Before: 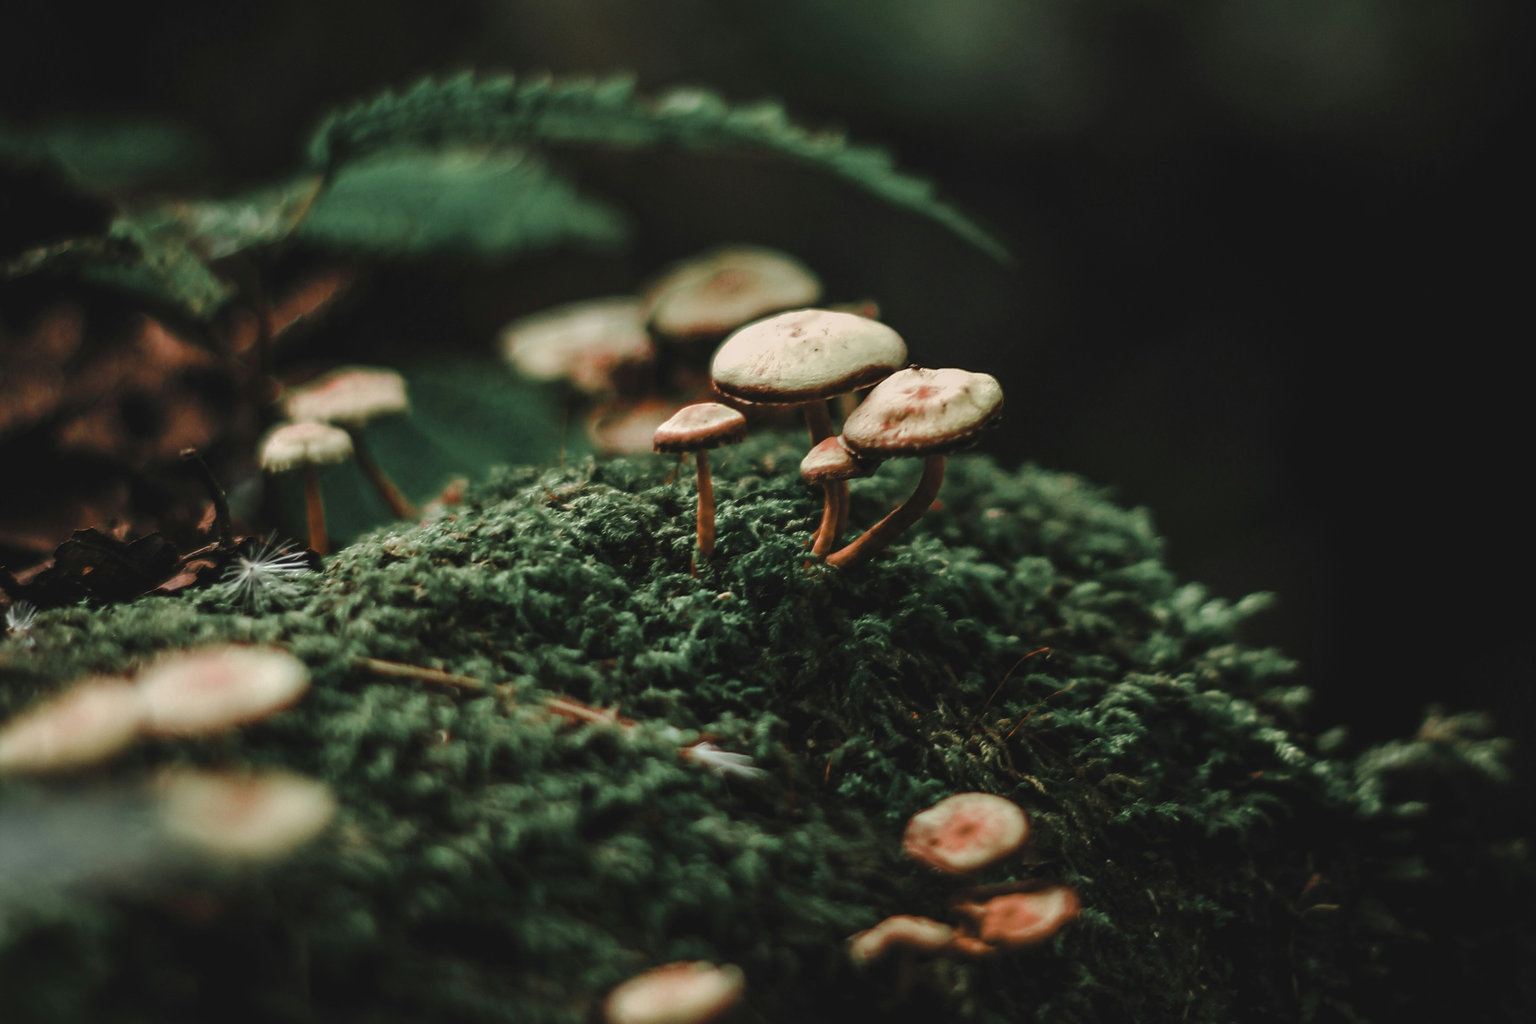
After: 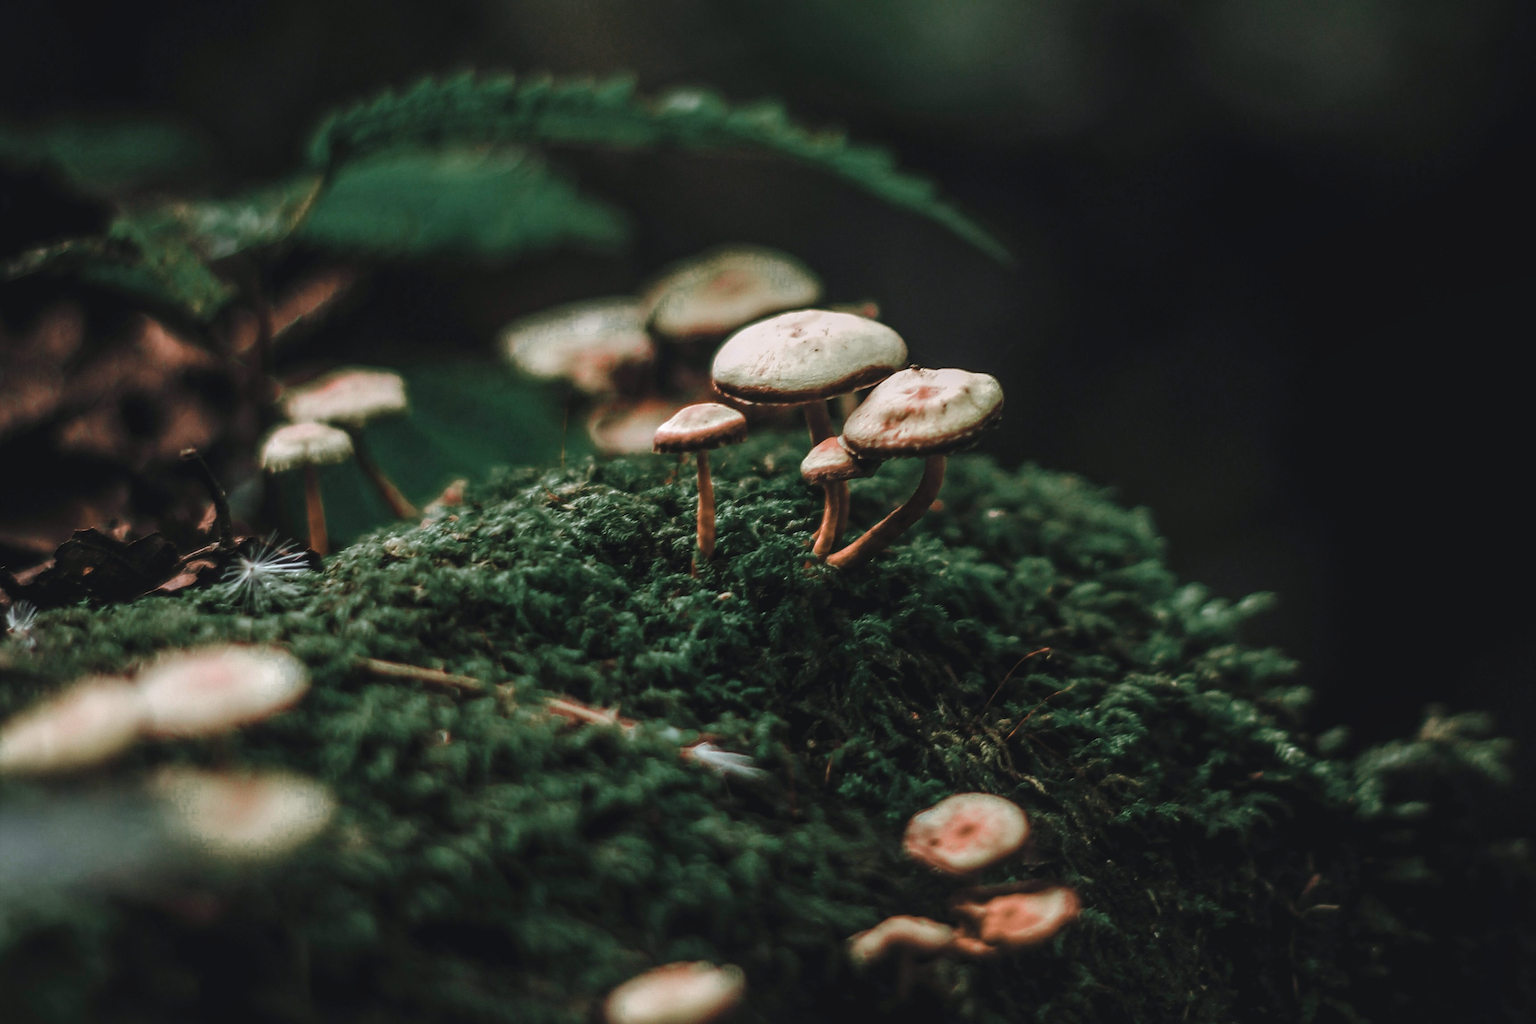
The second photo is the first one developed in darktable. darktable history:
color zones: curves: ch0 [(0.25, 0.5) (0.347, 0.092) (0.75, 0.5)]; ch1 [(0.25, 0.5) (0.33, 0.51) (0.75, 0.5)]
color calibration: illuminant as shot in camera, x 0.358, y 0.373, temperature 4628.91 K
local contrast: on, module defaults
exposure: exposure 0.014 EV, compensate highlight preservation false
